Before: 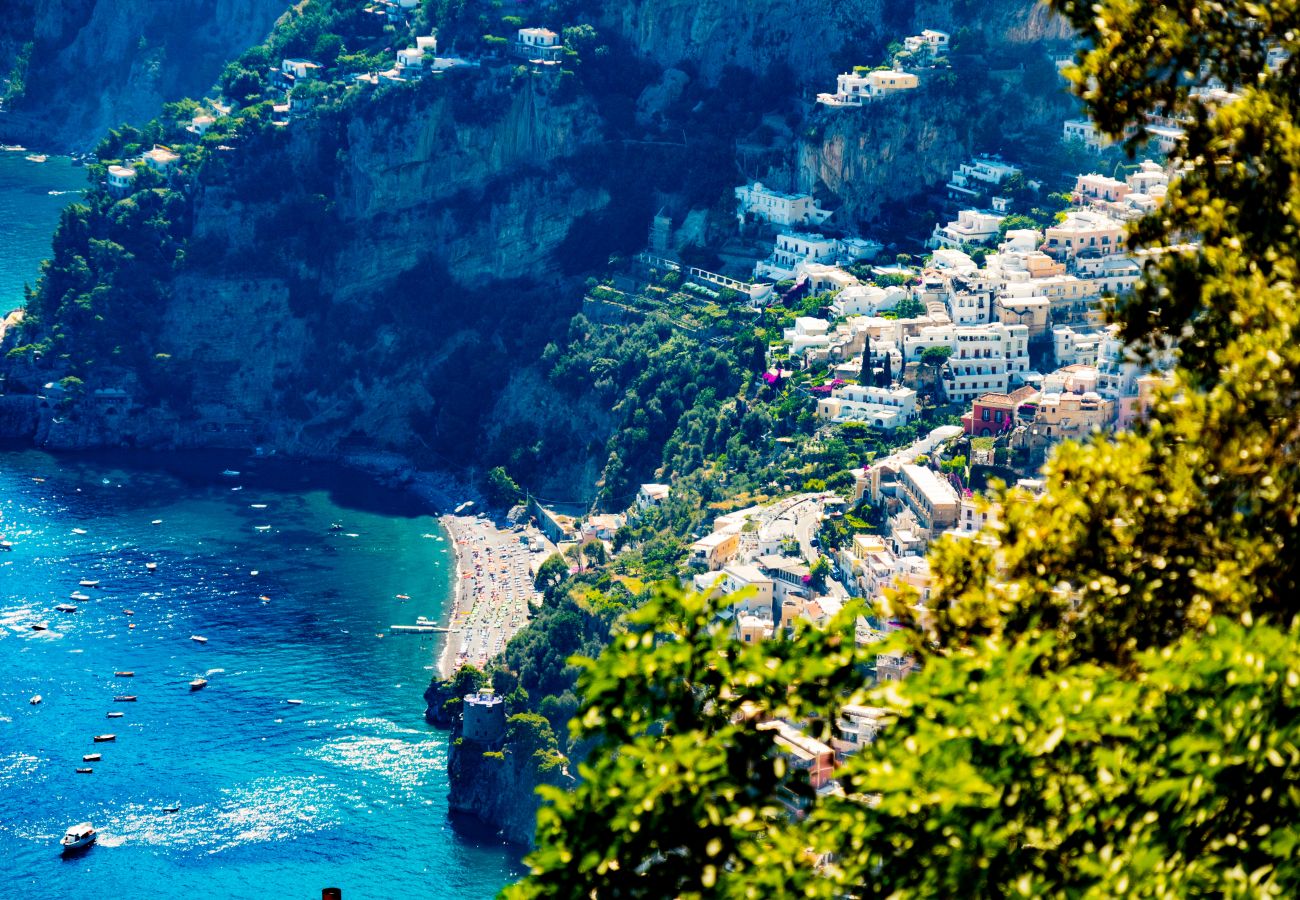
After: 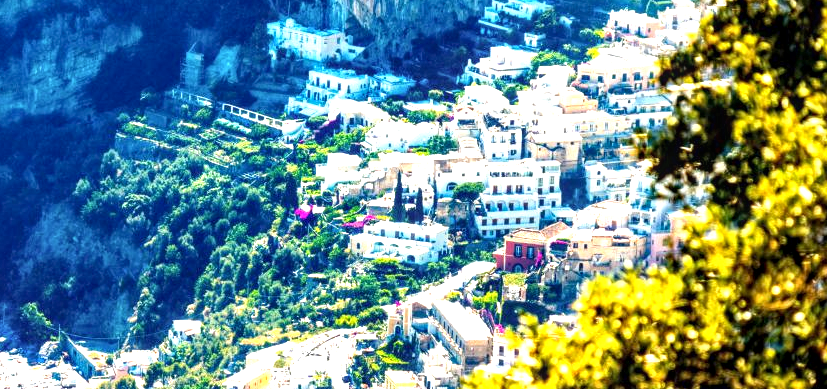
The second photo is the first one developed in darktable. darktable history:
crop: left 36.005%, top 18.293%, right 0.31%, bottom 38.444%
local contrast: detail 130%
exposure: black level correction 0.001, exposure 1.05 EV, compensate exposure bias true, compensate highlight preservation false
